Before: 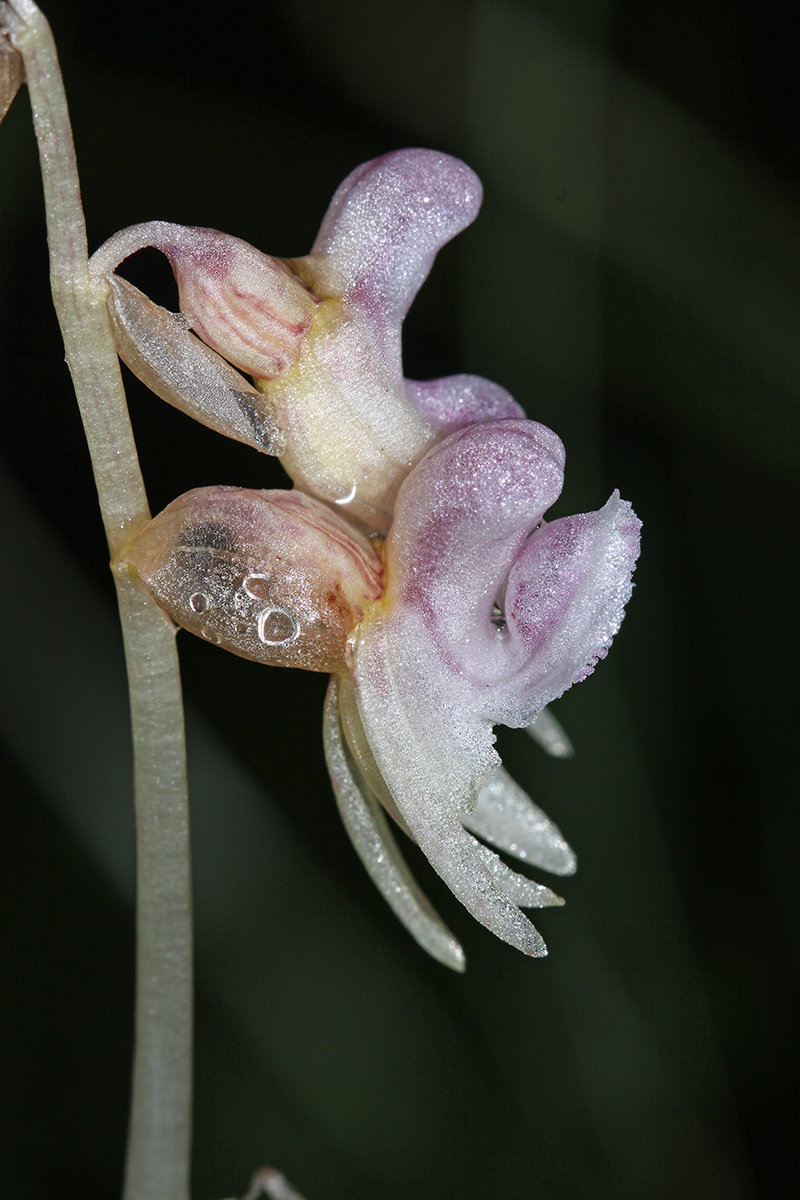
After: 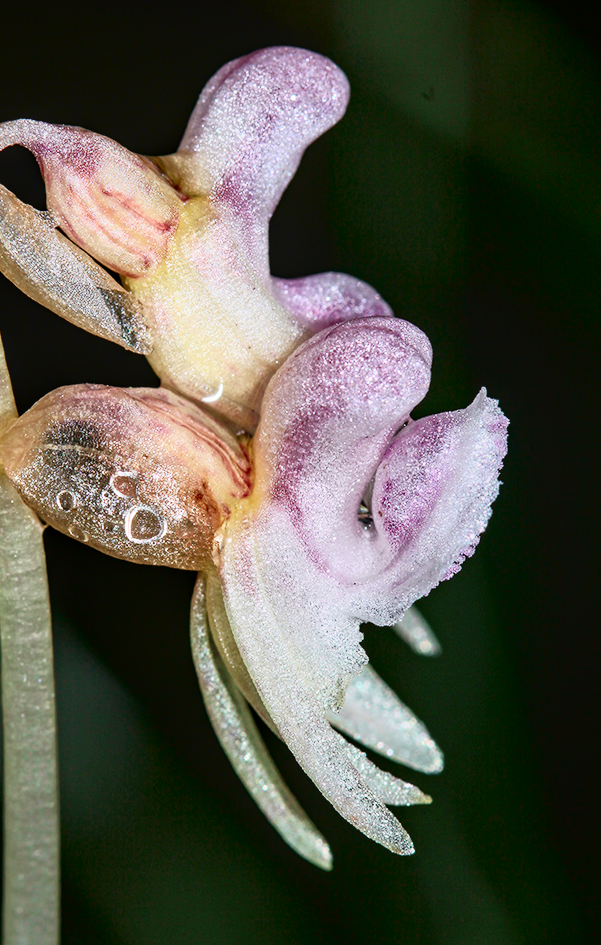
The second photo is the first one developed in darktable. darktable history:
crop: left 16.707%, top 8.543%, right 8.143%, bottom 12.63%
contrast brightness saturation: contrast 0.148, brightness 0.041
local contrast: on, module defaults
tone curve: curves: ch0 [(0, 0.013) (0.054, 0.018) (0.205, 0.191) (0.289, 0.292) (0.39, 0.424) (0.493, 0.551) (0.647, 0.752) (0.796, 0.887) (1, 0.998)]; ch1 [(0, 0) (0.371, 0.339) (0.477, 0.452) (0.494, 0.495) (0.501, 0.501) (0.51, 0.516) (0.54, 0.557) (0.572, 0.605) (0.66, 0.701) (0.783, 0.804) (1, 1)]; ch2 [(0, 0) (0.32, 0.281) (0.403, 0.399) (0.441, 0.428) (0.47, 0.469) (0.498, 0.496) (0.524, 0.543) (0.551, 0.579) (0.633, 0.665) (0.7, 0.711) (1, 1)], color space Lab, independent channels, preserve colors none
tone equalizer: -8 EV 0.066 EV
